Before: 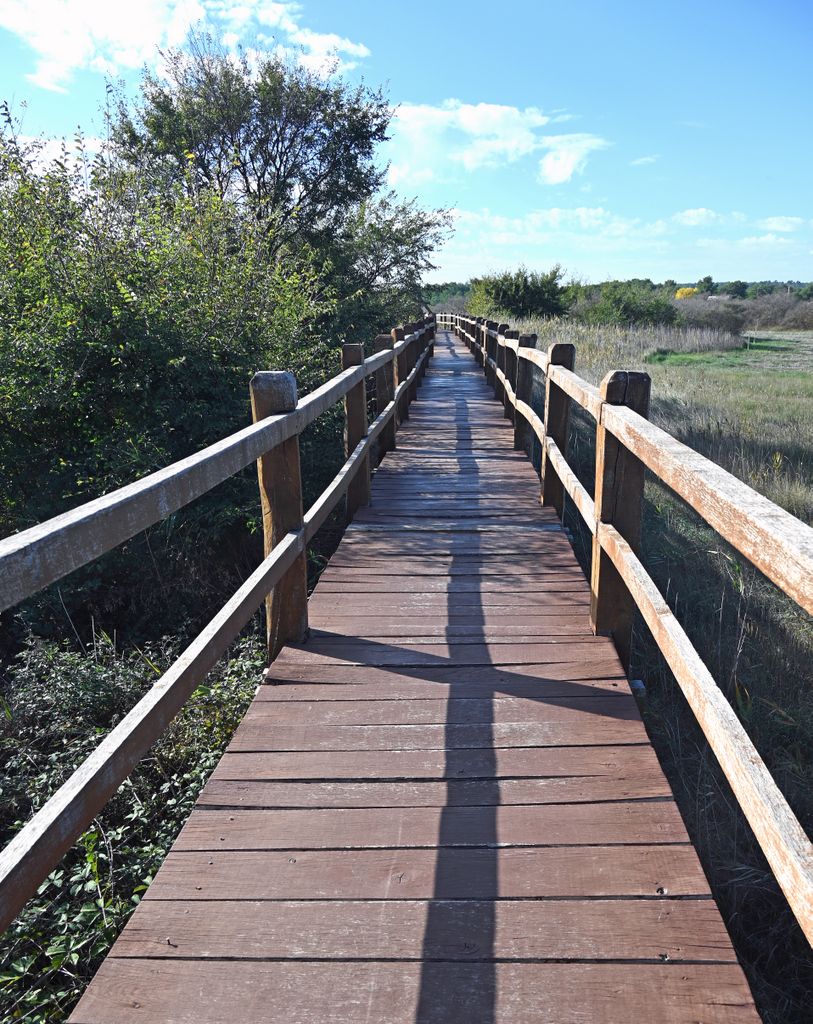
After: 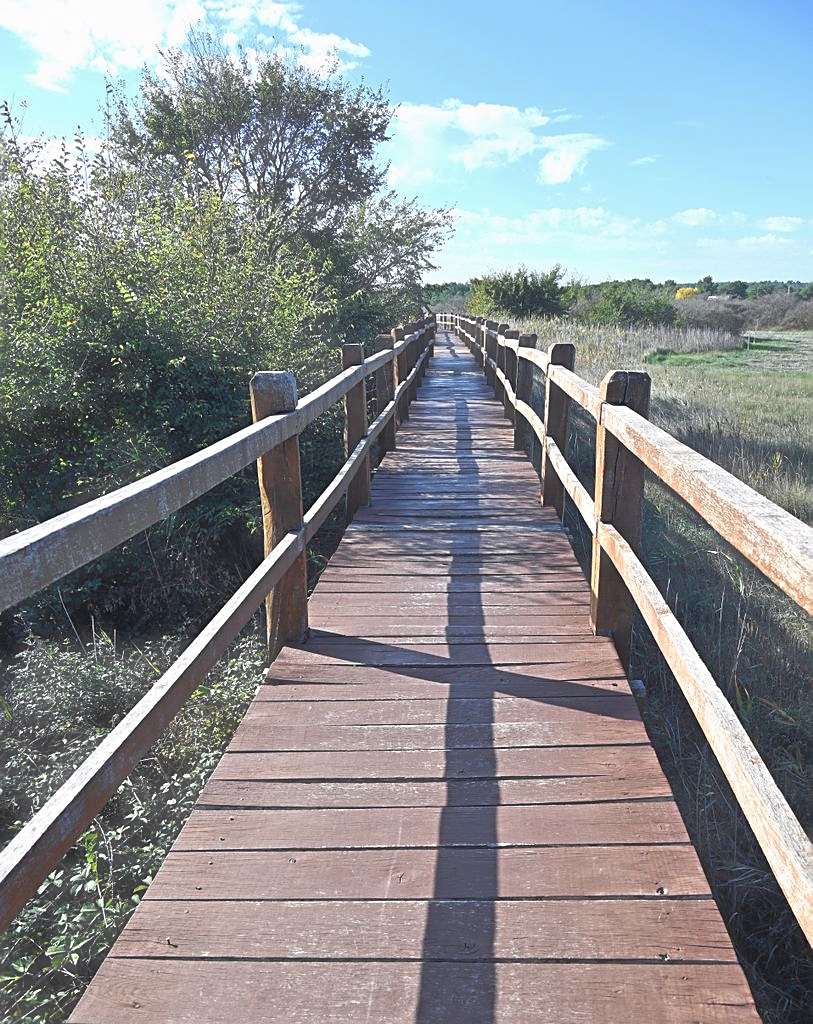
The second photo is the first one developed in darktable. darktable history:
tone equalizer: -8 EV 1 EV, -7 EV 1 EV, -6 EV 1 EV, -5 EV 1 EV, -4 EV 1 EV, -3 EV 0.75 EV, -2 EV 0.5 EV, -1 EV 0.25 EV
sharpen: on, module defaults
haze removal: strength -0.1, adaptive false
